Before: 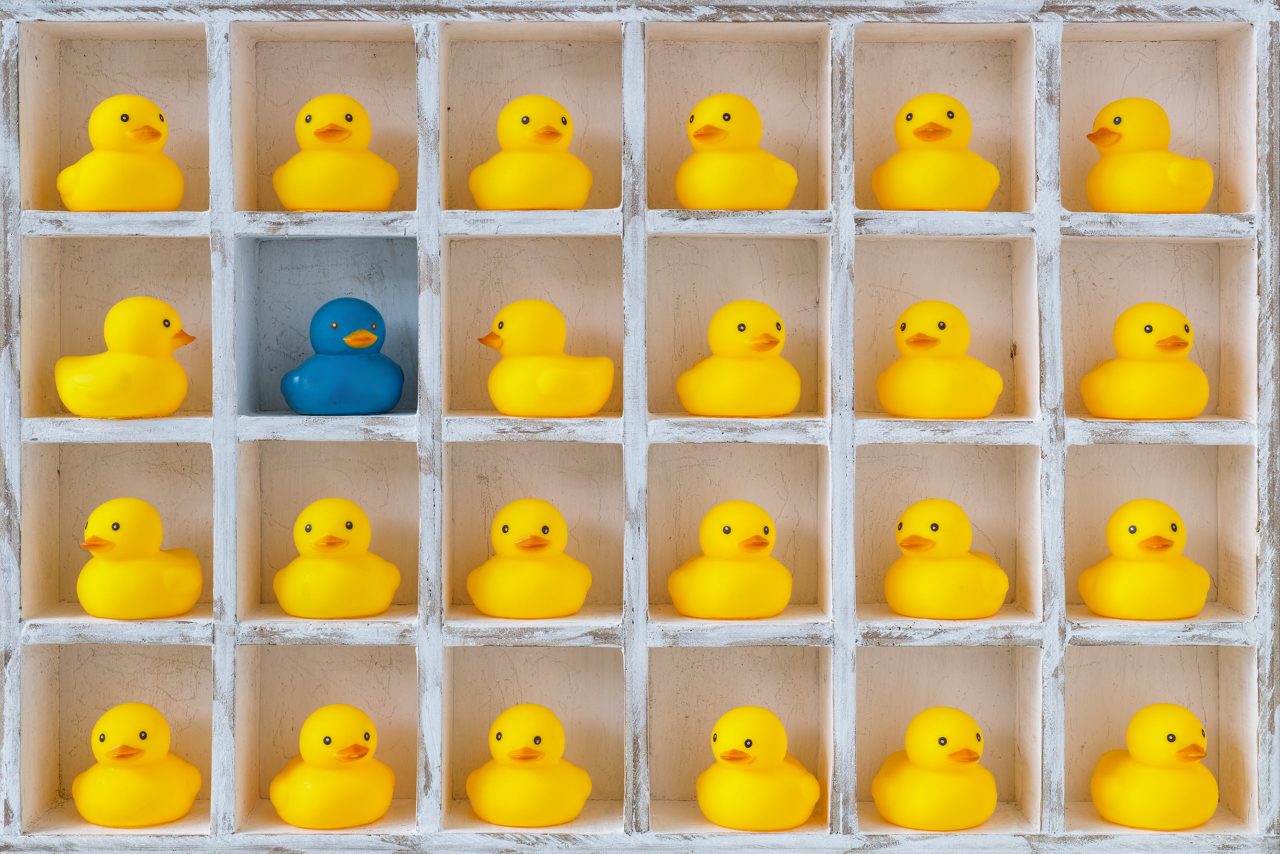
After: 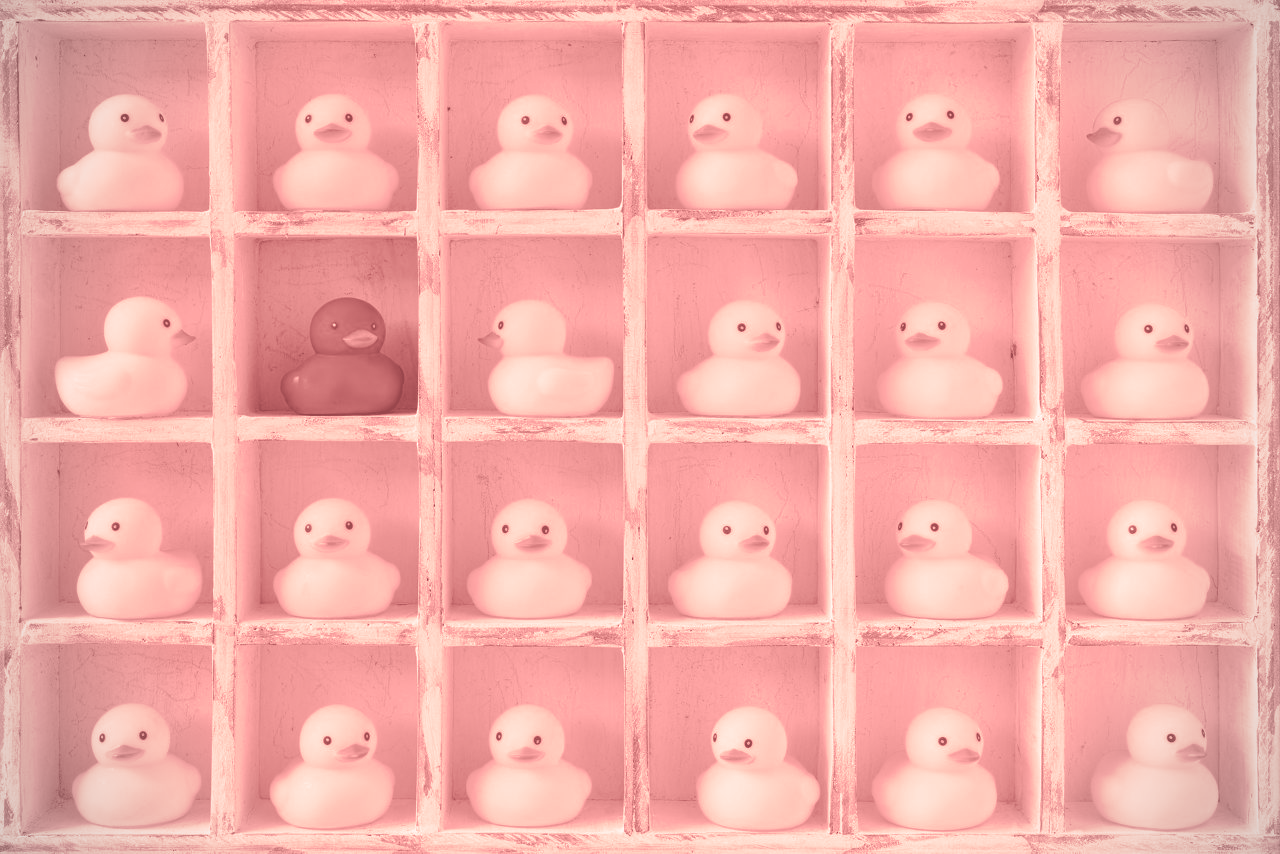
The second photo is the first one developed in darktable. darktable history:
vignetting: fall-off radius 45%, brightness -0.33
split-toning: compress 20%
colorize: on, module defaults | blend: blend mode normal, opacity 25%; mask: uniform (no mask)
levels: levels [0.182, 0.542, 0.902]
